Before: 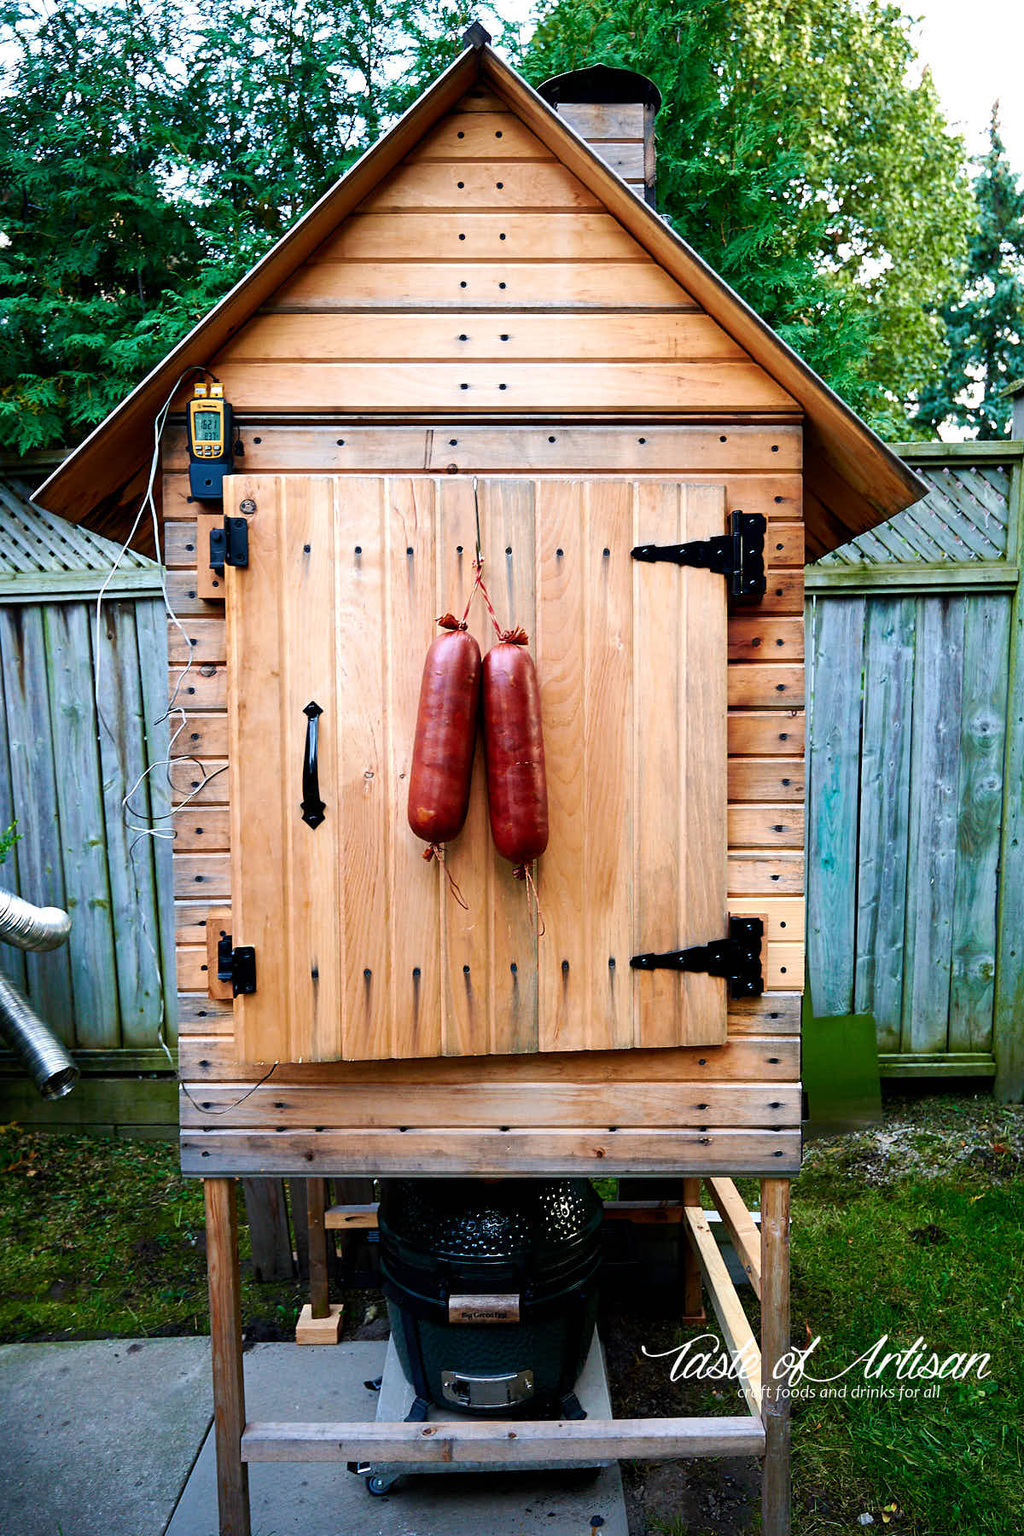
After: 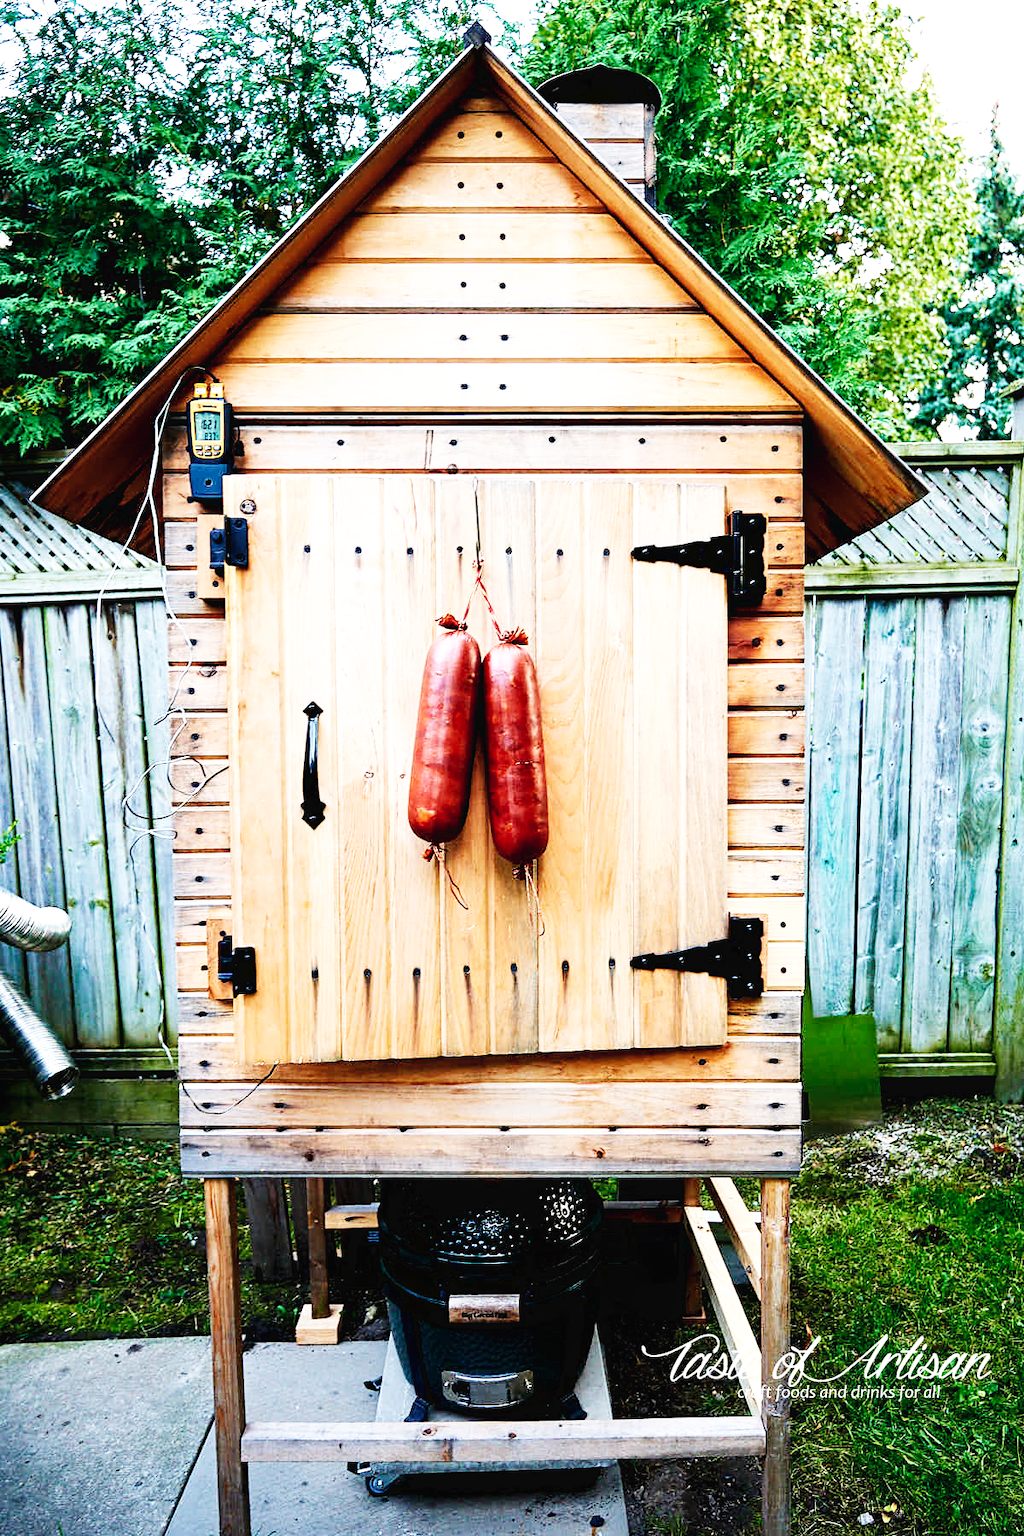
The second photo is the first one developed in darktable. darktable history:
color correction: highlights b* 0.015, saturation 0.839
base curve: curves: ch0 [(0, 0.003) (0.001, 0.002) (0.006, 0.004) (0.02, 0.022) (0.048, 0.086) (0.094, 0.234) (0.162, 0.431) (0.258, 0.629) (0.385, 0.8) (0.548, 0.918) (0.751, 0.988) (1, 1)], preserve colors none
contrast equalizer: octaves 7, y [[0.502, 0.505, 0.512, 0.529, 0.564, 0.588], [0.5 ×6], [0.502, 0.505, 0.512, 0.529, 0.564, 0.588], [0, 0.001, 0.001, 0.004, 0.008, 0.011], [0, 0.001, 0.001, 0.004, 0.008, 0.011]]
